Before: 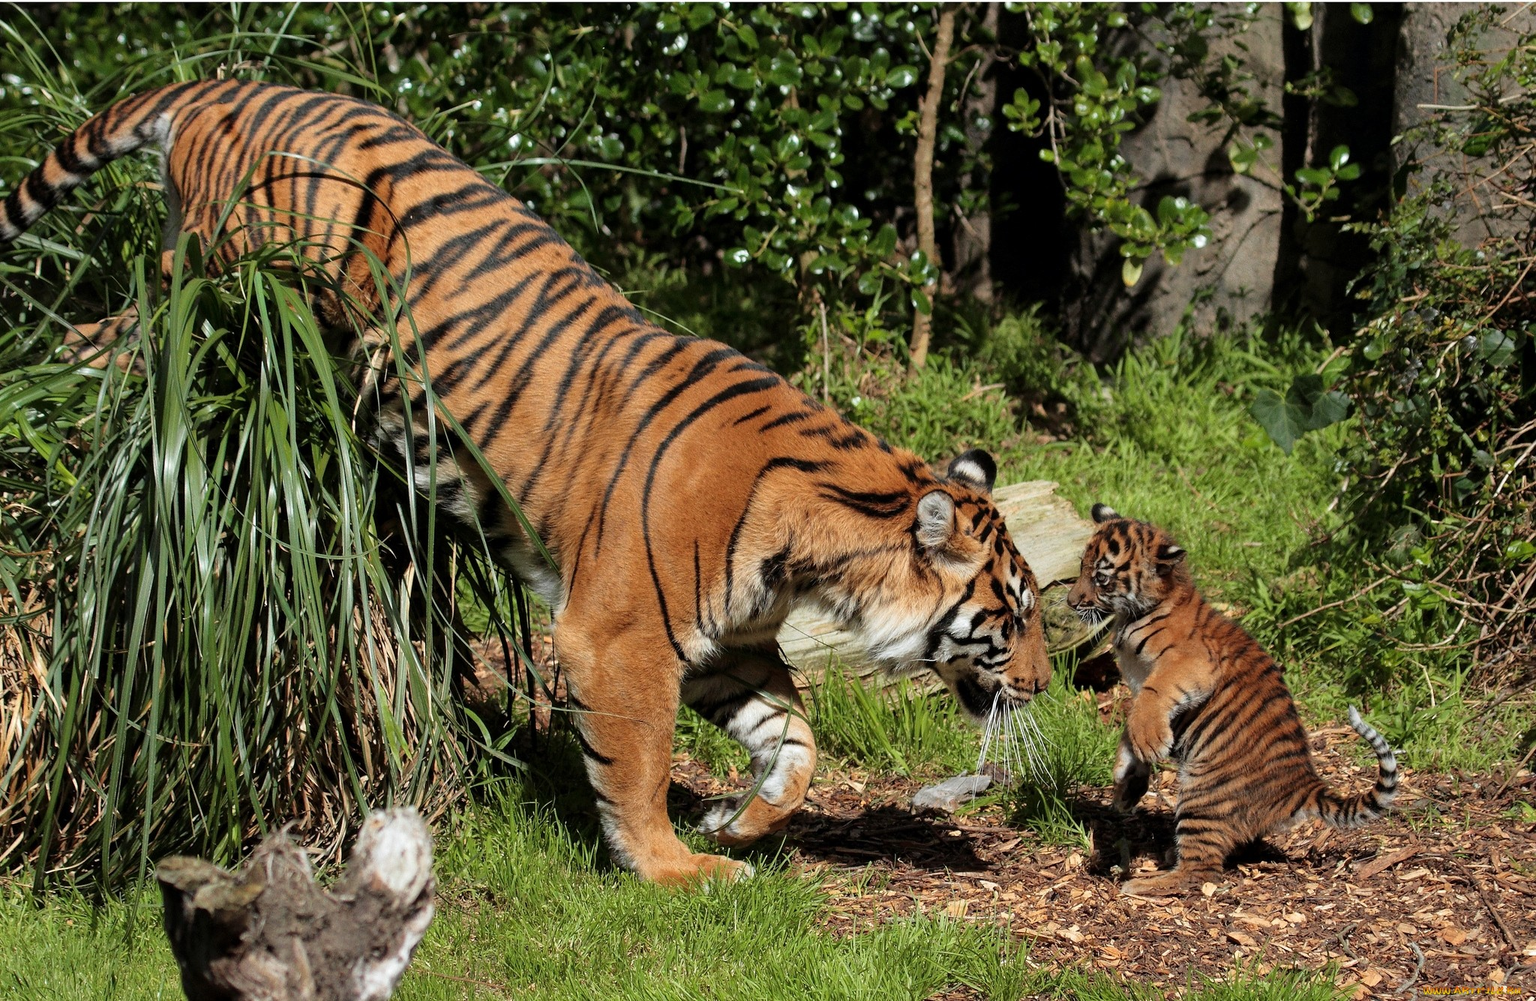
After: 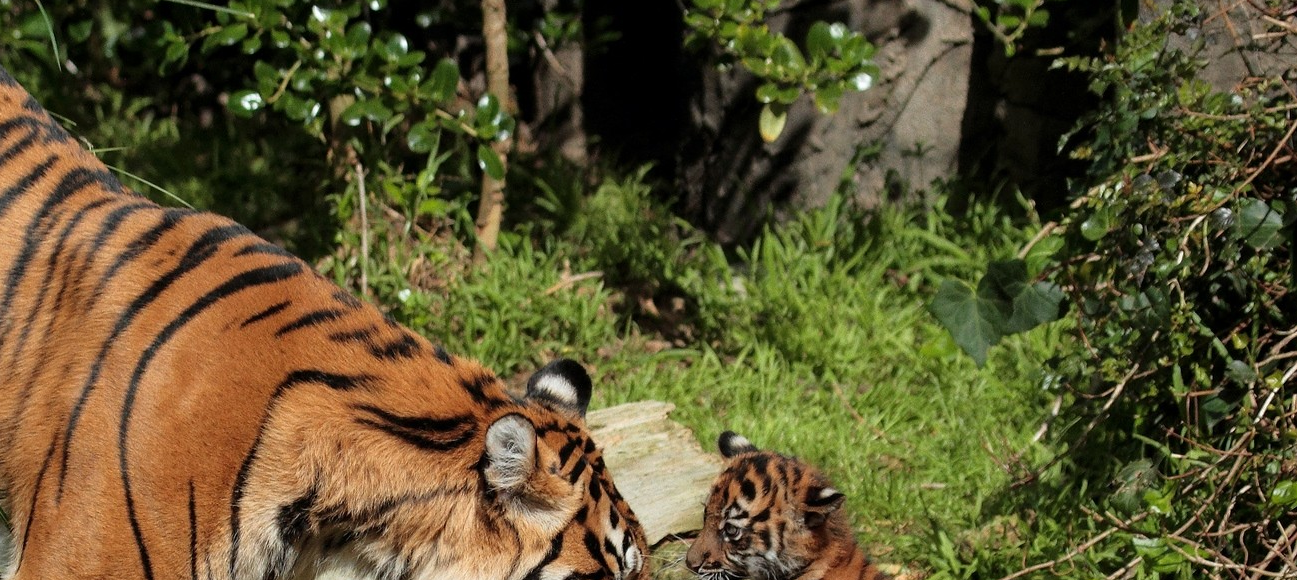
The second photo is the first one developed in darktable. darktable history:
crop: left 36.017%, top 18.05%, right 0.617%, bottom 38.462%
